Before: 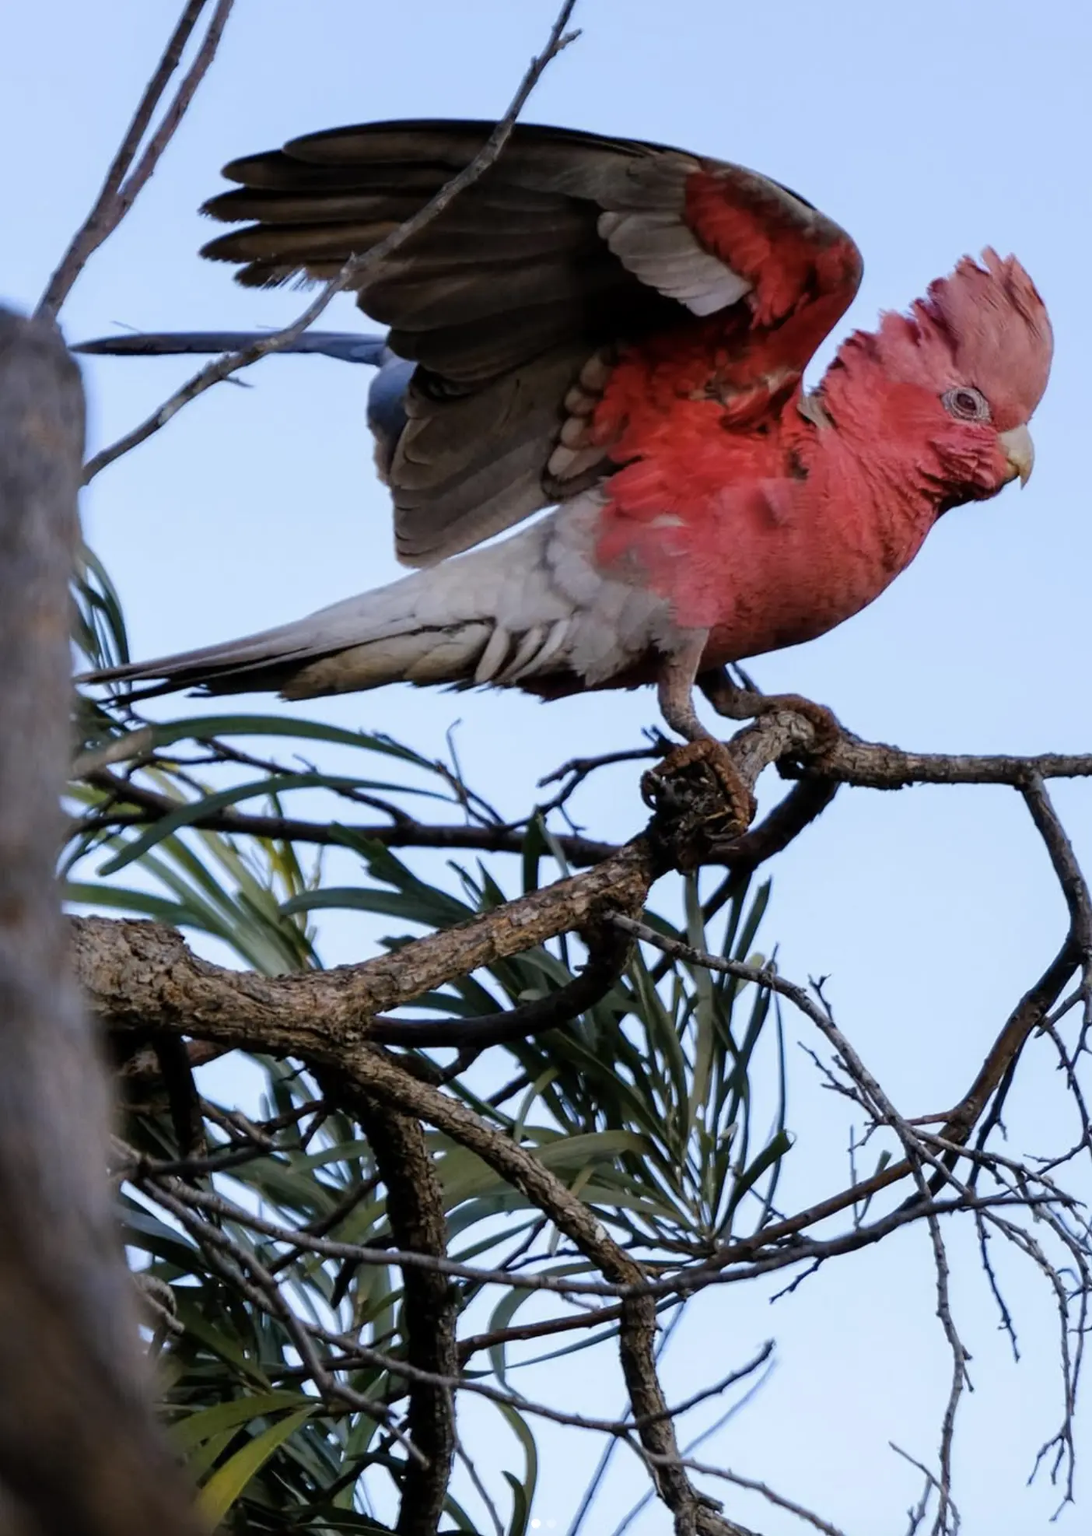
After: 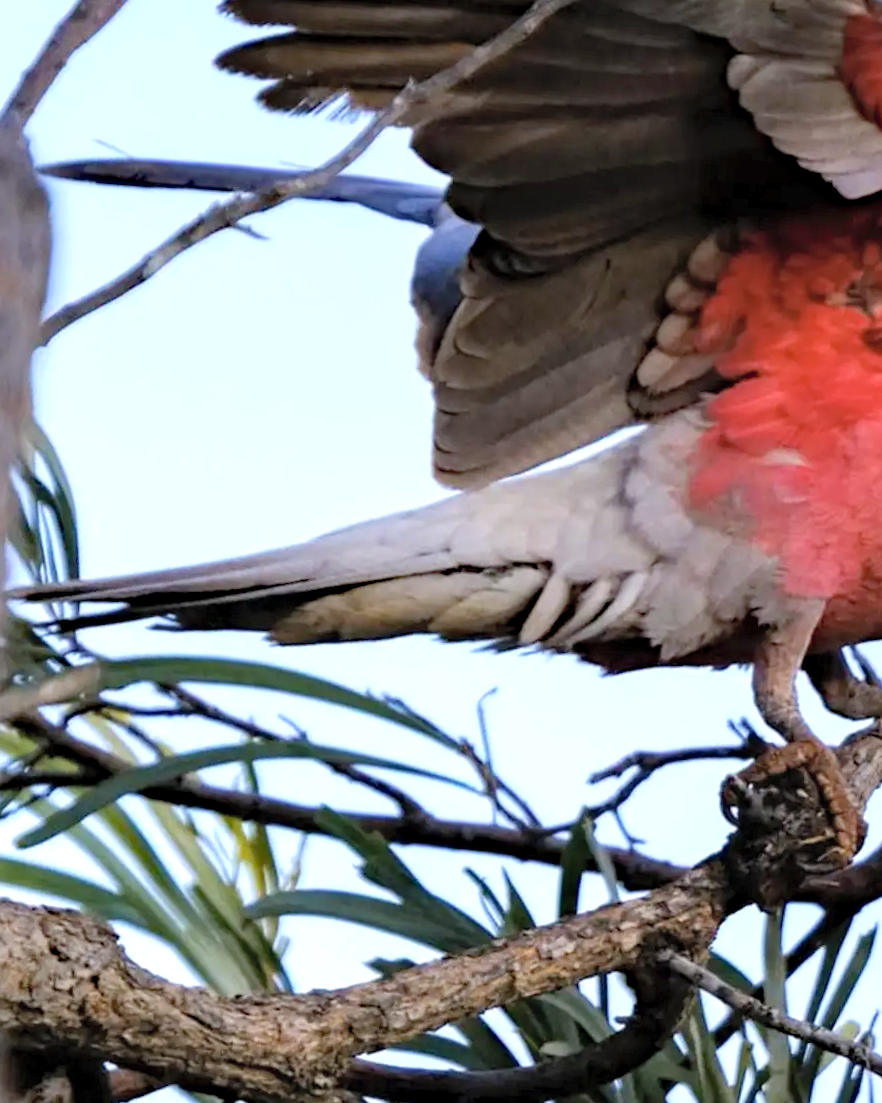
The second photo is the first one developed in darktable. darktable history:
crop and rotate: angle -4.99°, left 2.122%, top 6.945%, right 27.566%, bottom 30.519%
haze removal: strength 0.29, distance 0.25, compatibility mode true, adaptive false
exposure: exposure 0.6 EV, compensate highlight preservation false
contrast brightness saturation: brightness 0.15
